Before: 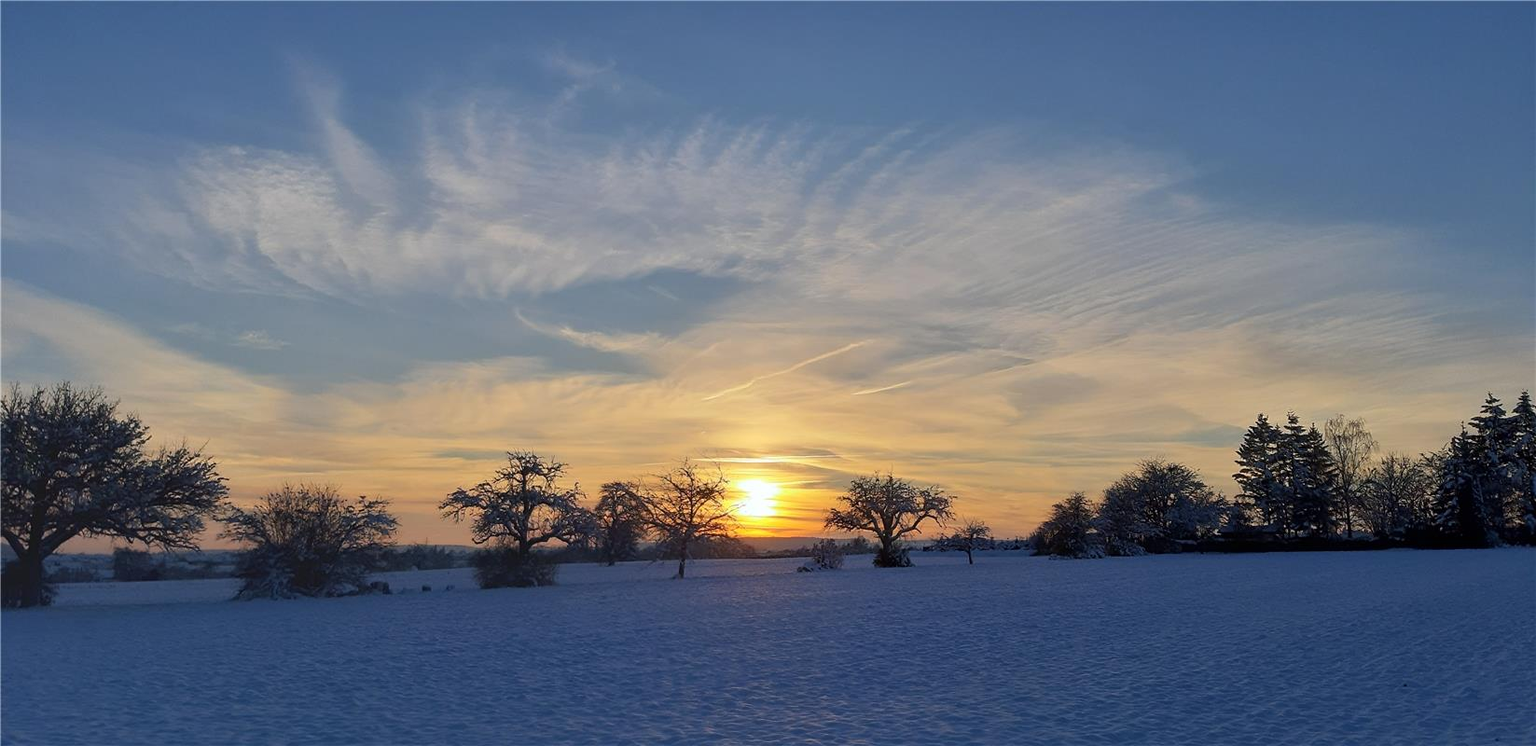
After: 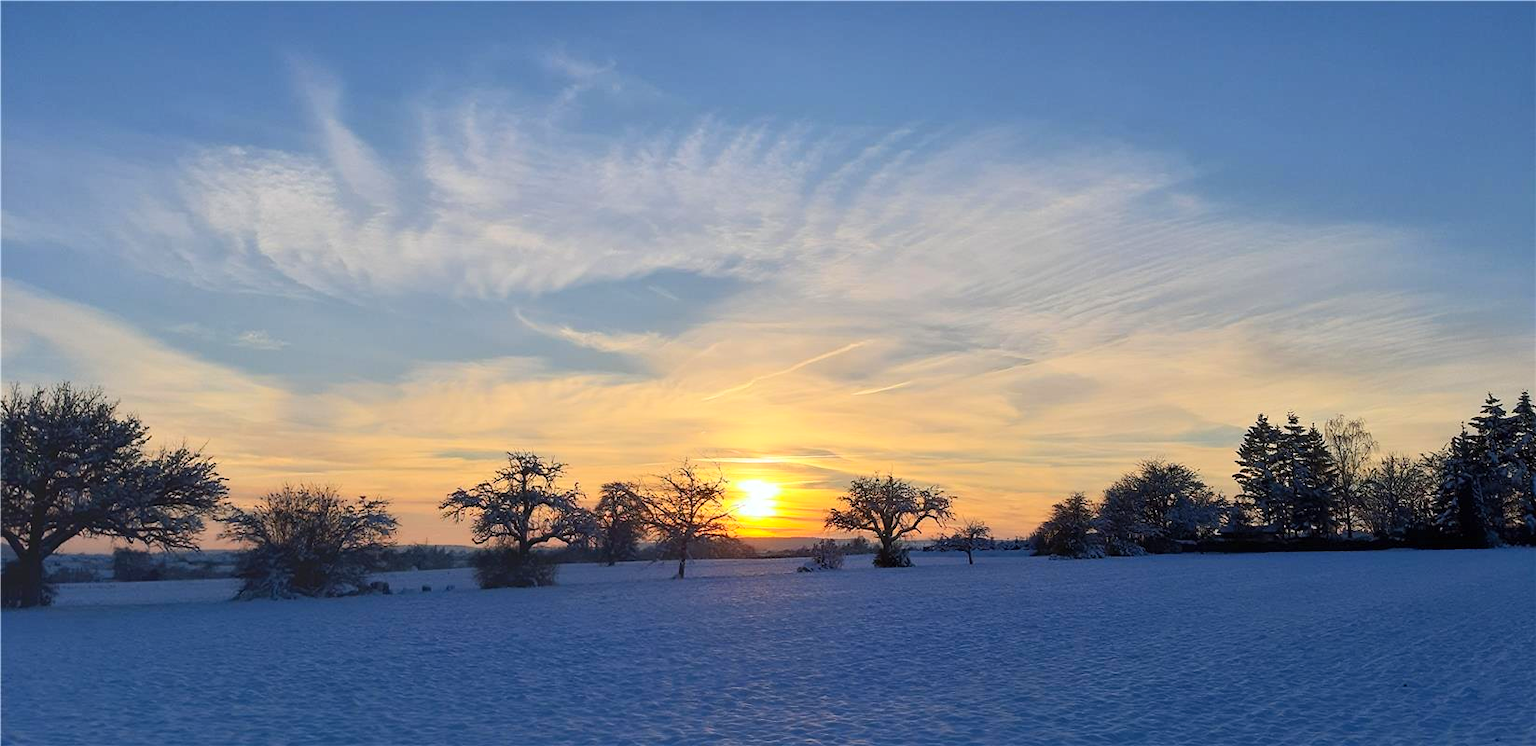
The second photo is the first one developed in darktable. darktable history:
tone equalizer: edges refinement/feathering 500, mask exposure compensation -1.26 EV, preserve details no
contrast brightness saturation: contrast 0.202, brightness 0.155, saturation 0.229
